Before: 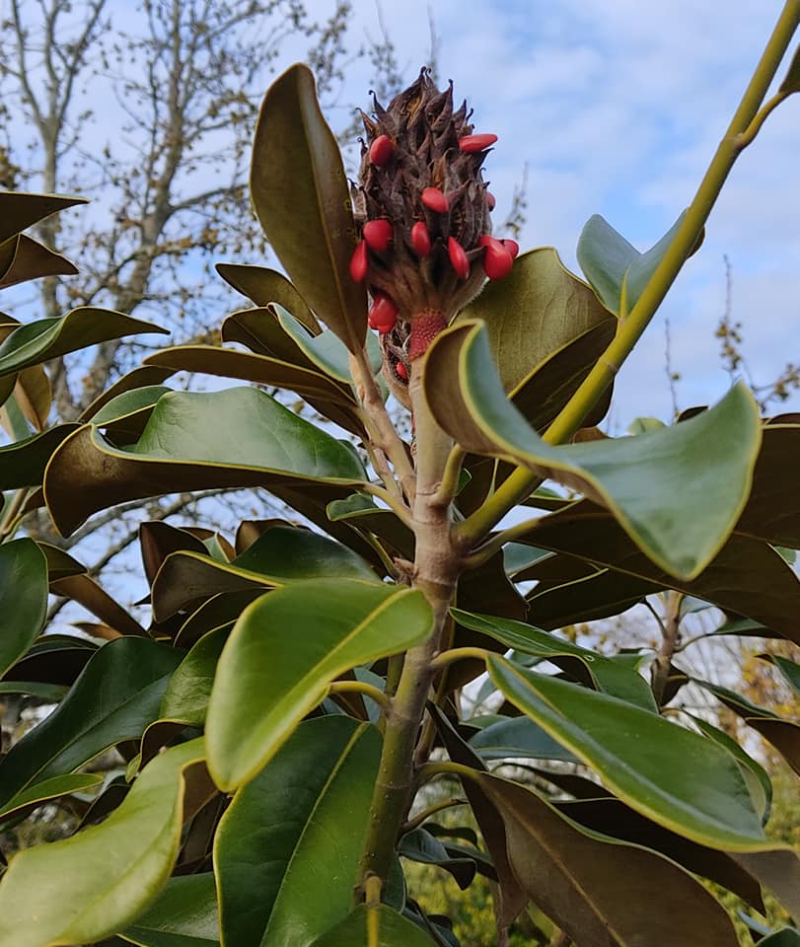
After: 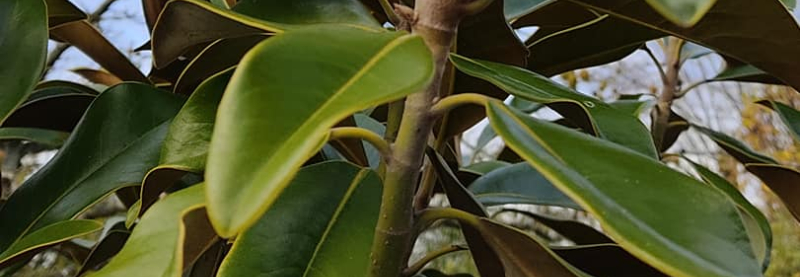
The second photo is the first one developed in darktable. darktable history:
crop and rotate: top 58.559%, bottom 12.156%
